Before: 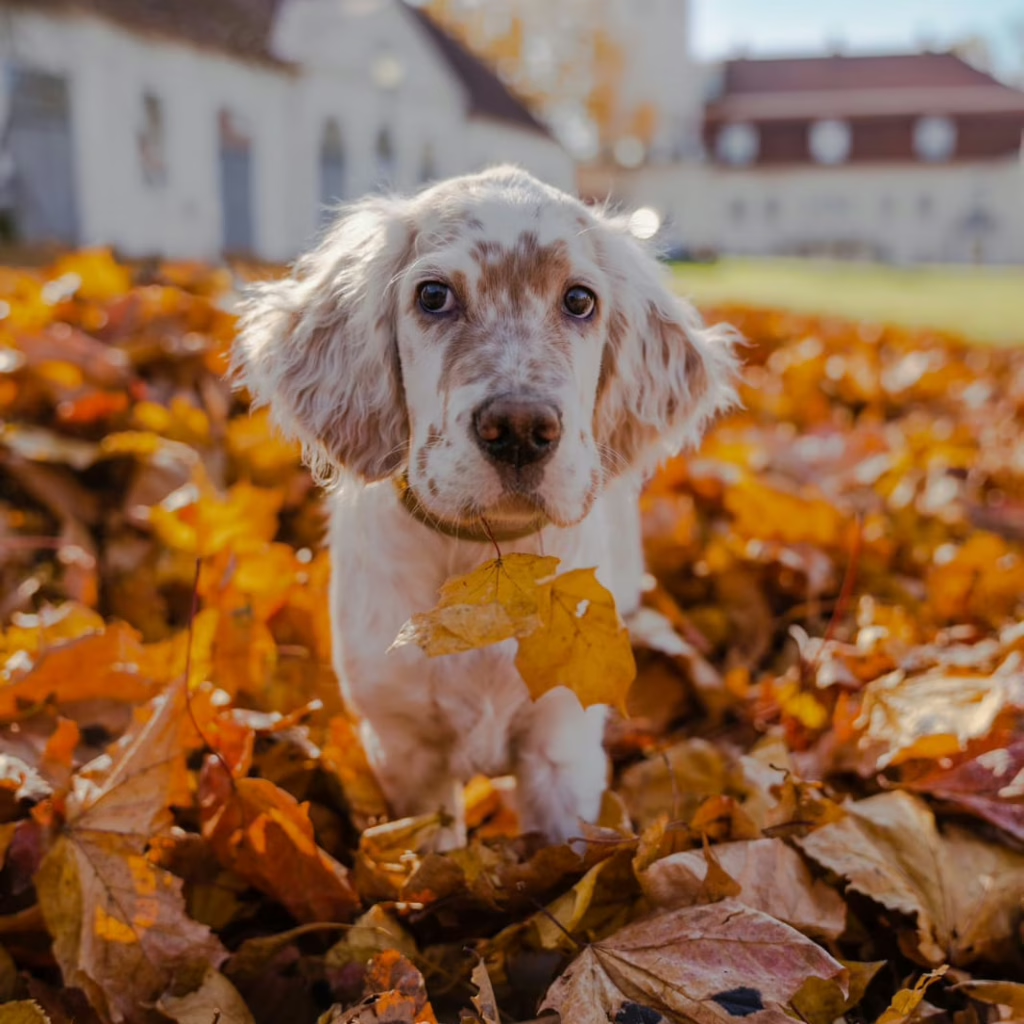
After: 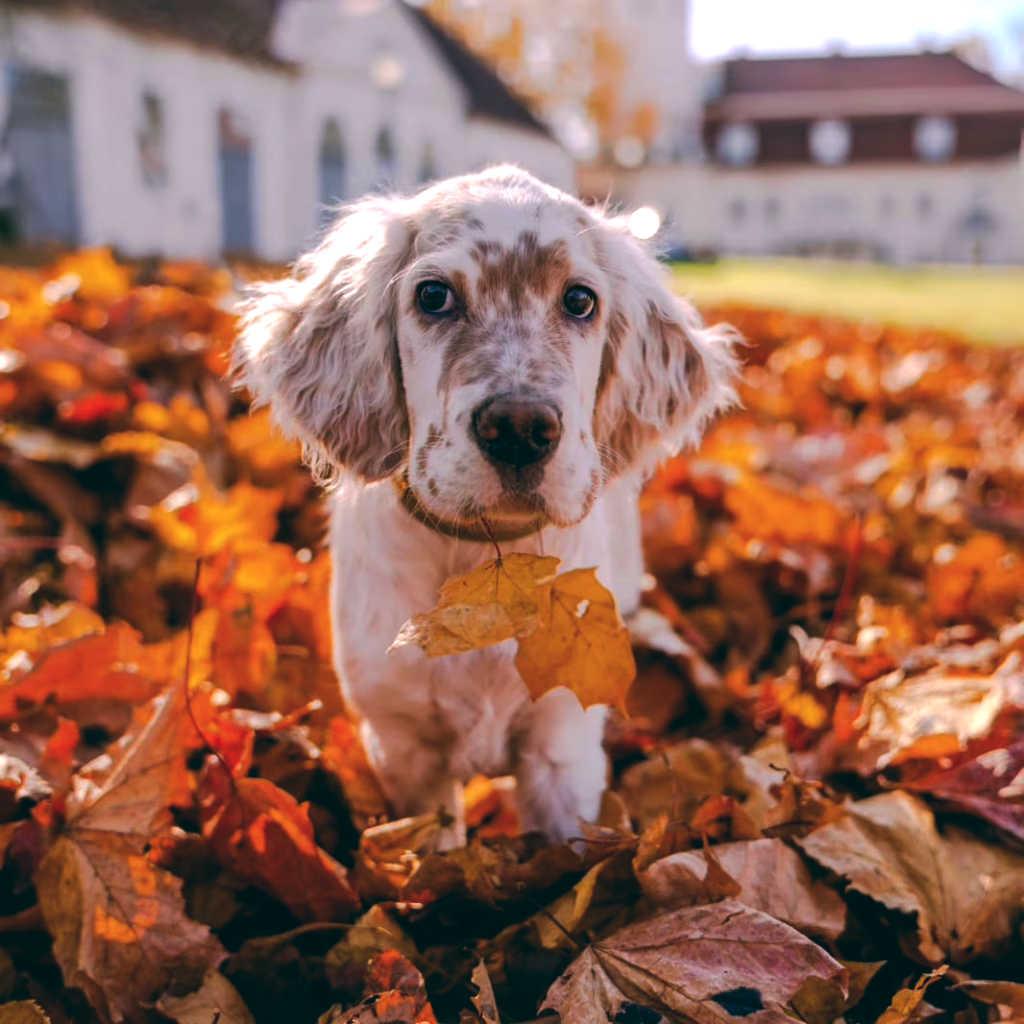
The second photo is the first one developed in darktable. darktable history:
exposure: black level correction 0, exposure 0.7 EV, compensate exposure bias true, compensate highlight preservation false
color balance: lift [1.016, 0.983, 1, 1.017], gamma [0.78, 1.018, 1.043, 0.957], gain [0.786, 1.063, 0.937, 1.017], input saturation 118.26%, contrast 13.43%, contrast fulcrum 21.62%, output saturation 82.76%
